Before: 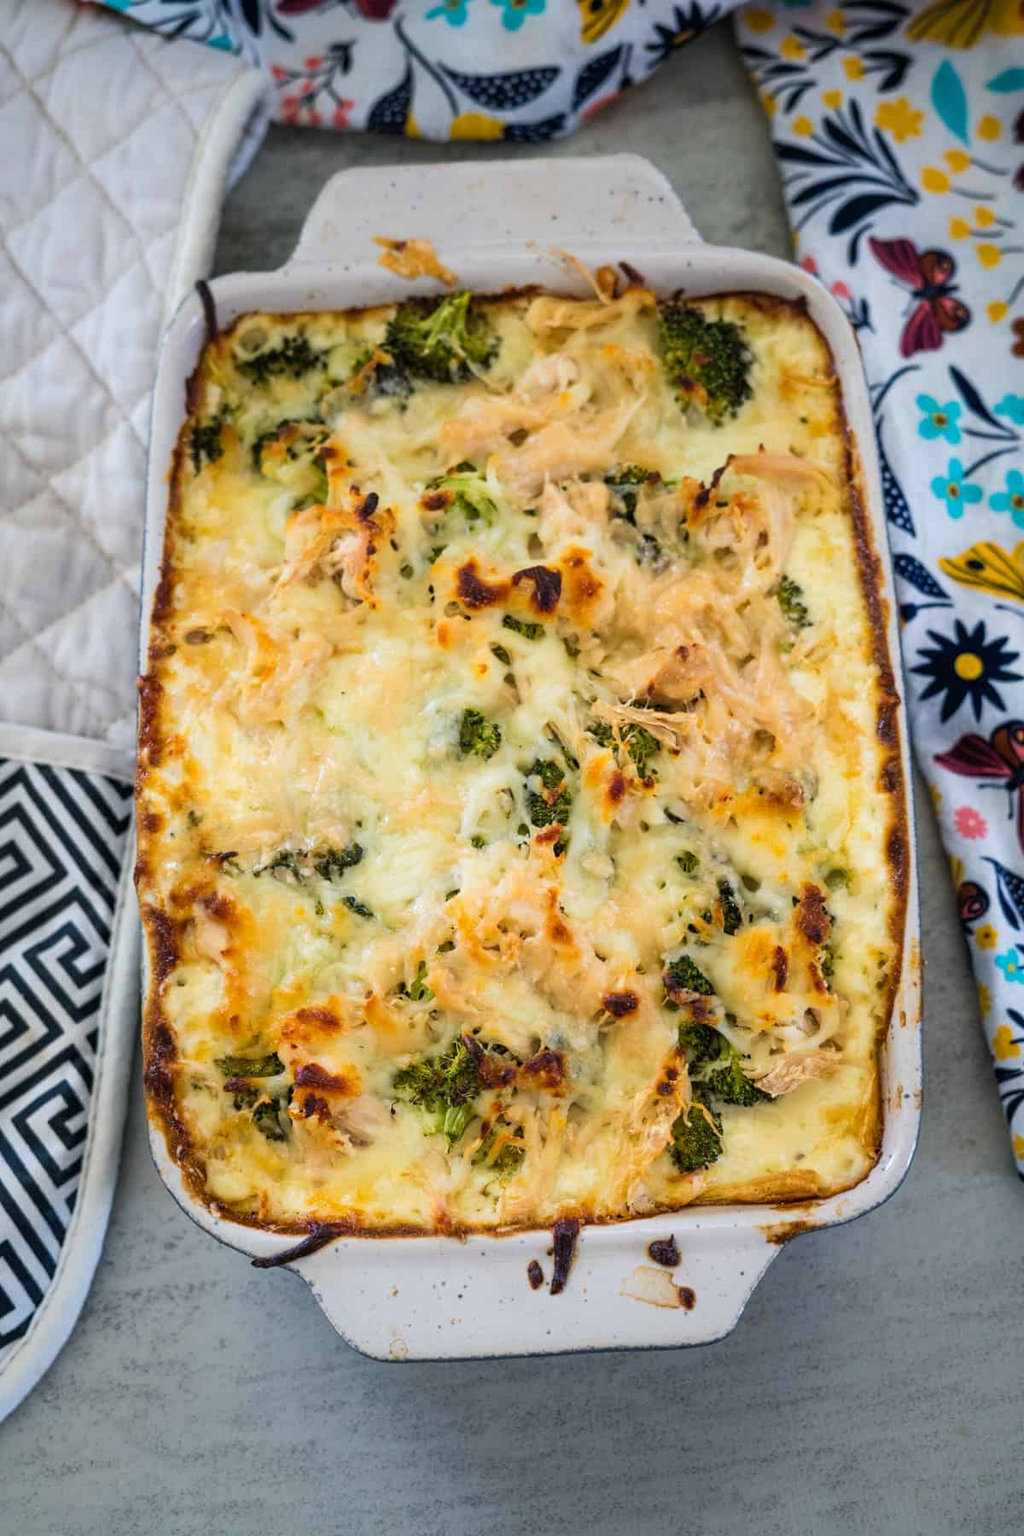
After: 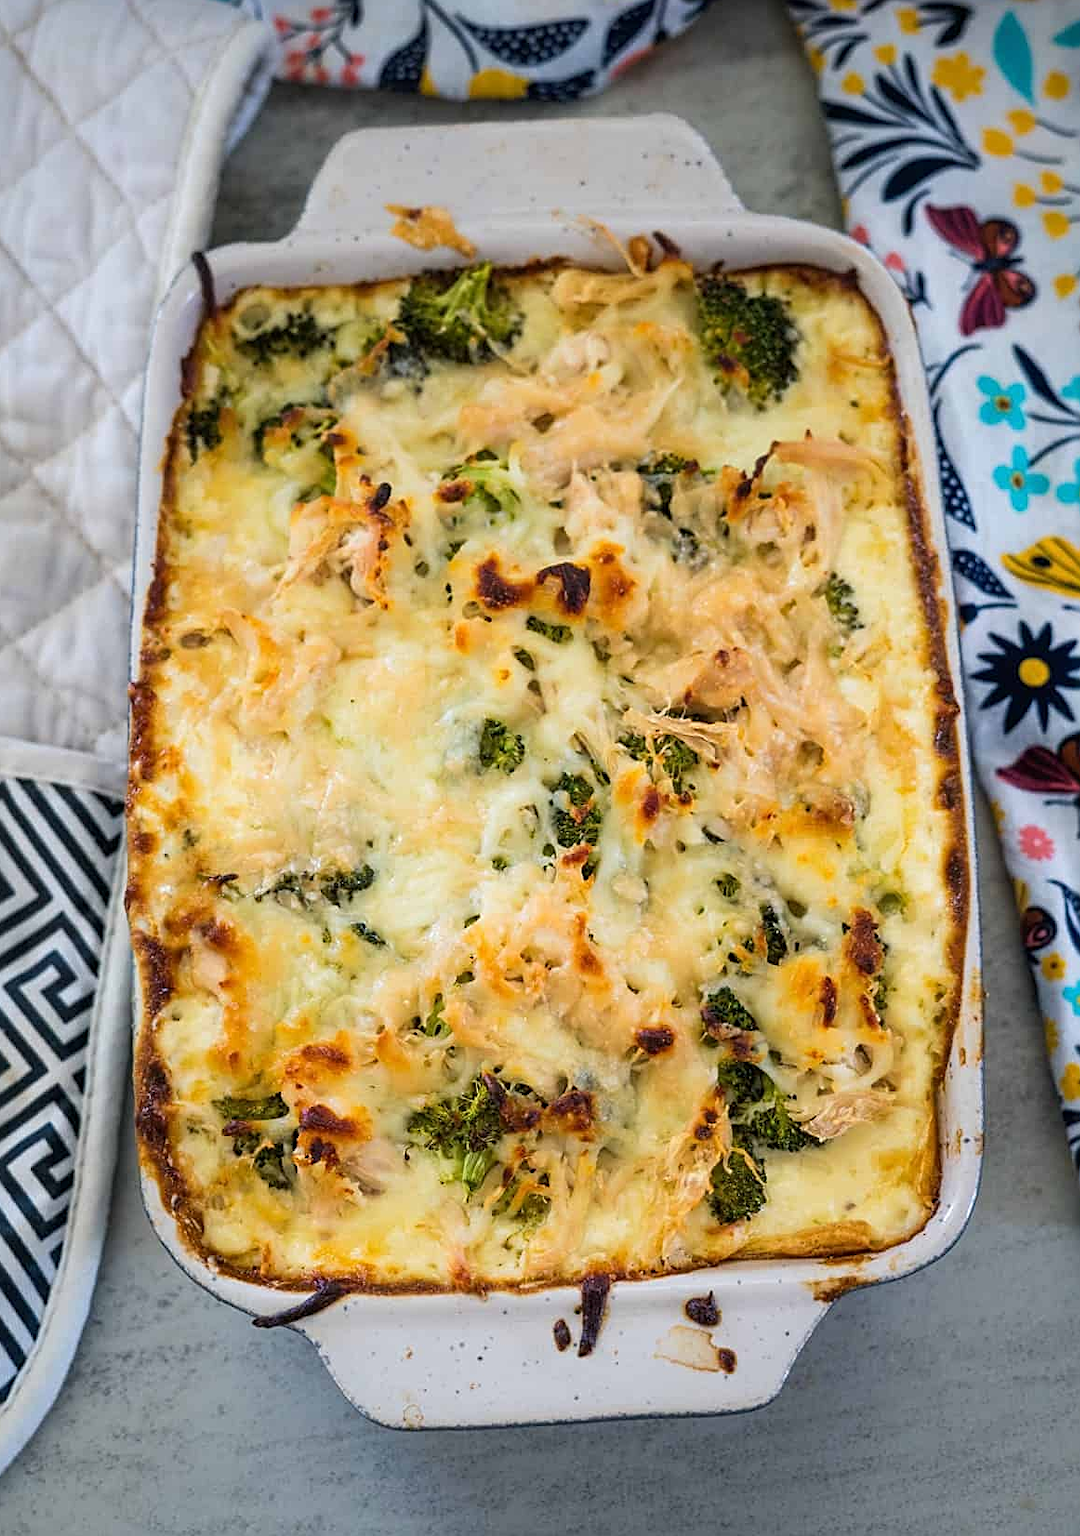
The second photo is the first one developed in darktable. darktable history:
crop: left 1.964%, top 3.251%, right 1.122%, bottom 4.933%
sharpen: on, module defaults
